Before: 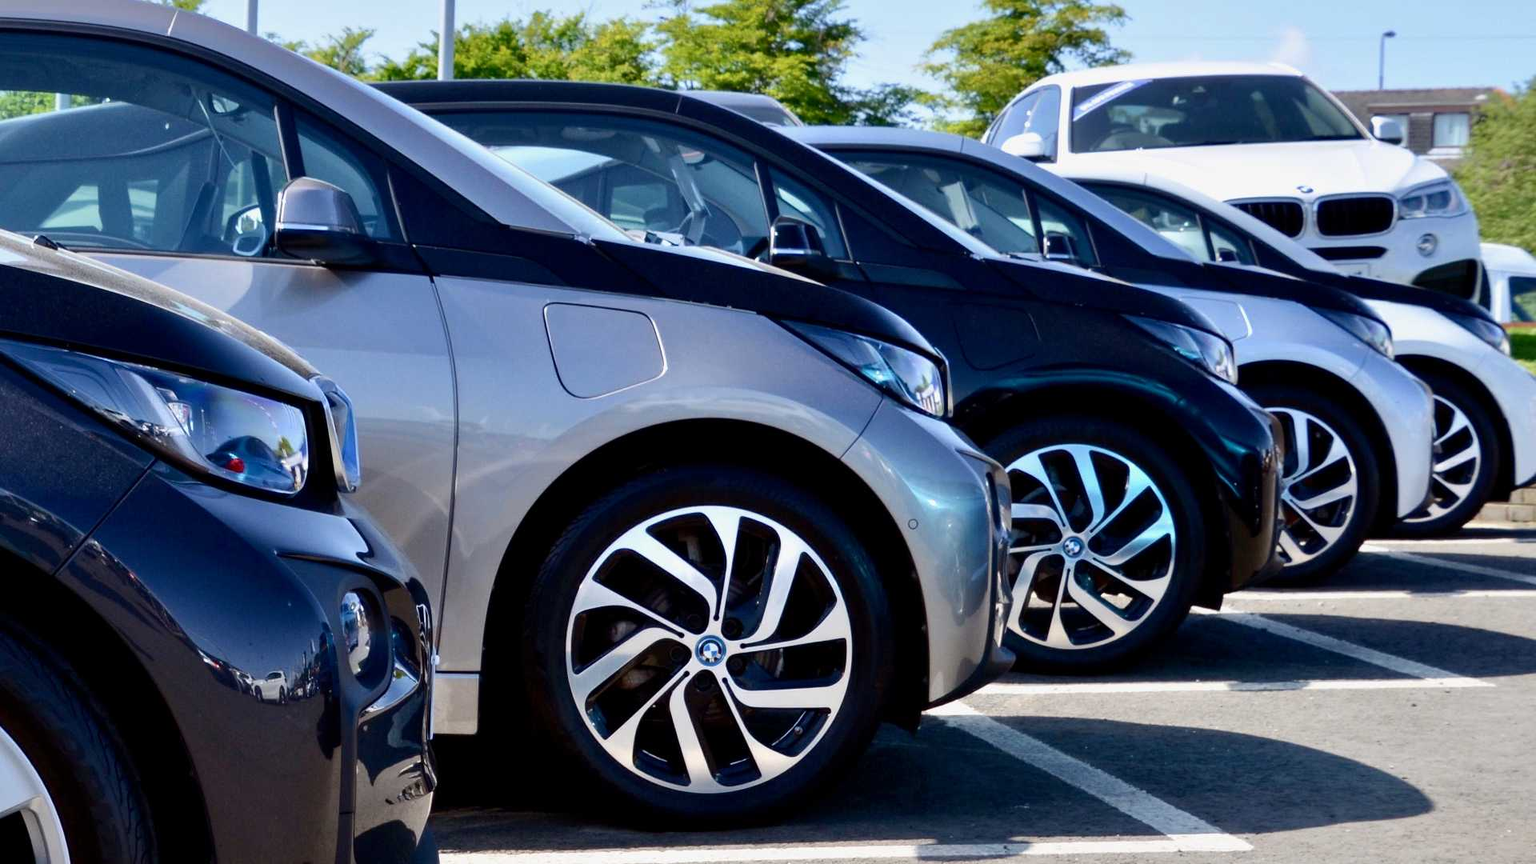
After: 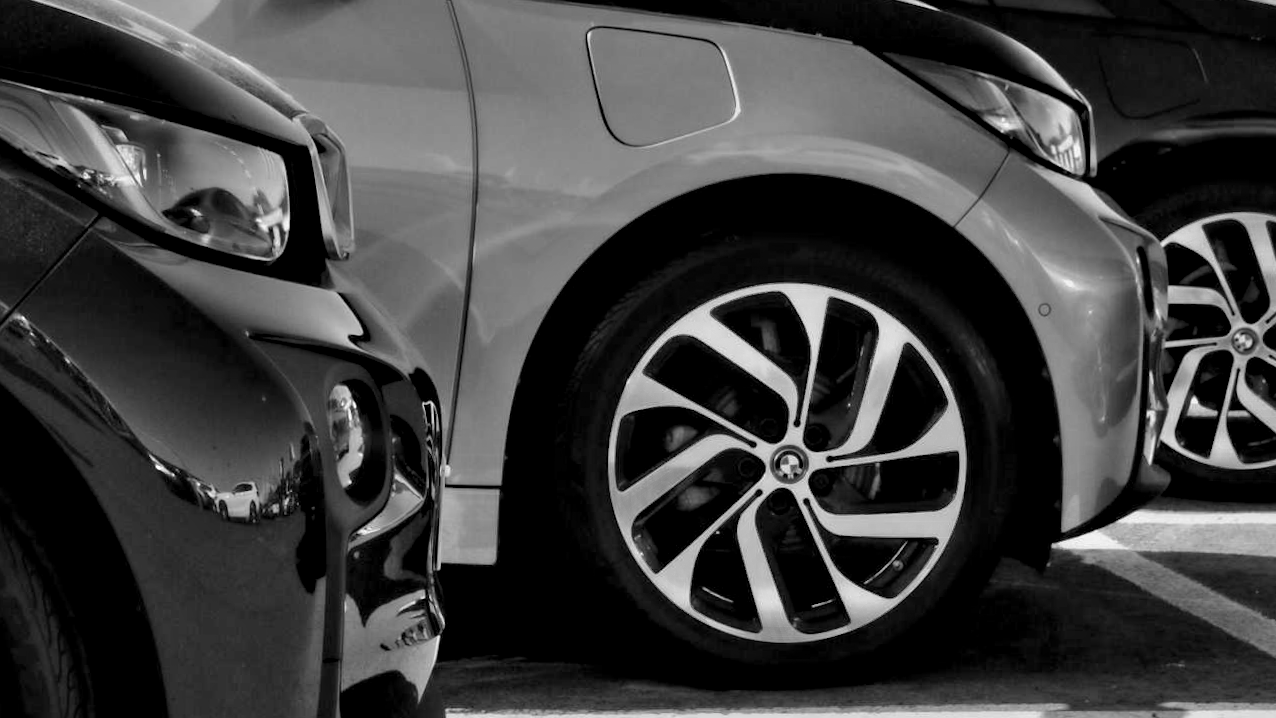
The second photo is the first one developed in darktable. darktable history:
crop and rotate: angle -0.82°, left 3.85%, top 31.828%, right 27.992%
contrast equalizer: y [[0.513, 0.565, 0.608, 0.562, 0.512, 0.5], [0.5 ×6], [0.5, 0.5, 0.5, 0.528, 0.598, 0.658], [0 ×6], [0 ×6]]
tone equalizer: -8 EV 0.25 EV, -7 EV 0.417 EV, -6 EV 0.417 EV, -5 EV 0.25 EV, -3 EV -0.25 EV, -2 EV -0.417 EV, -1 EV -0.417 EV, +0 EV -0.25 EV, edges refinement/feathering 500, mask exposure compensation -1.57 EV, preserve details guided filter
monochrome: a 32, b 64, size 2.3
